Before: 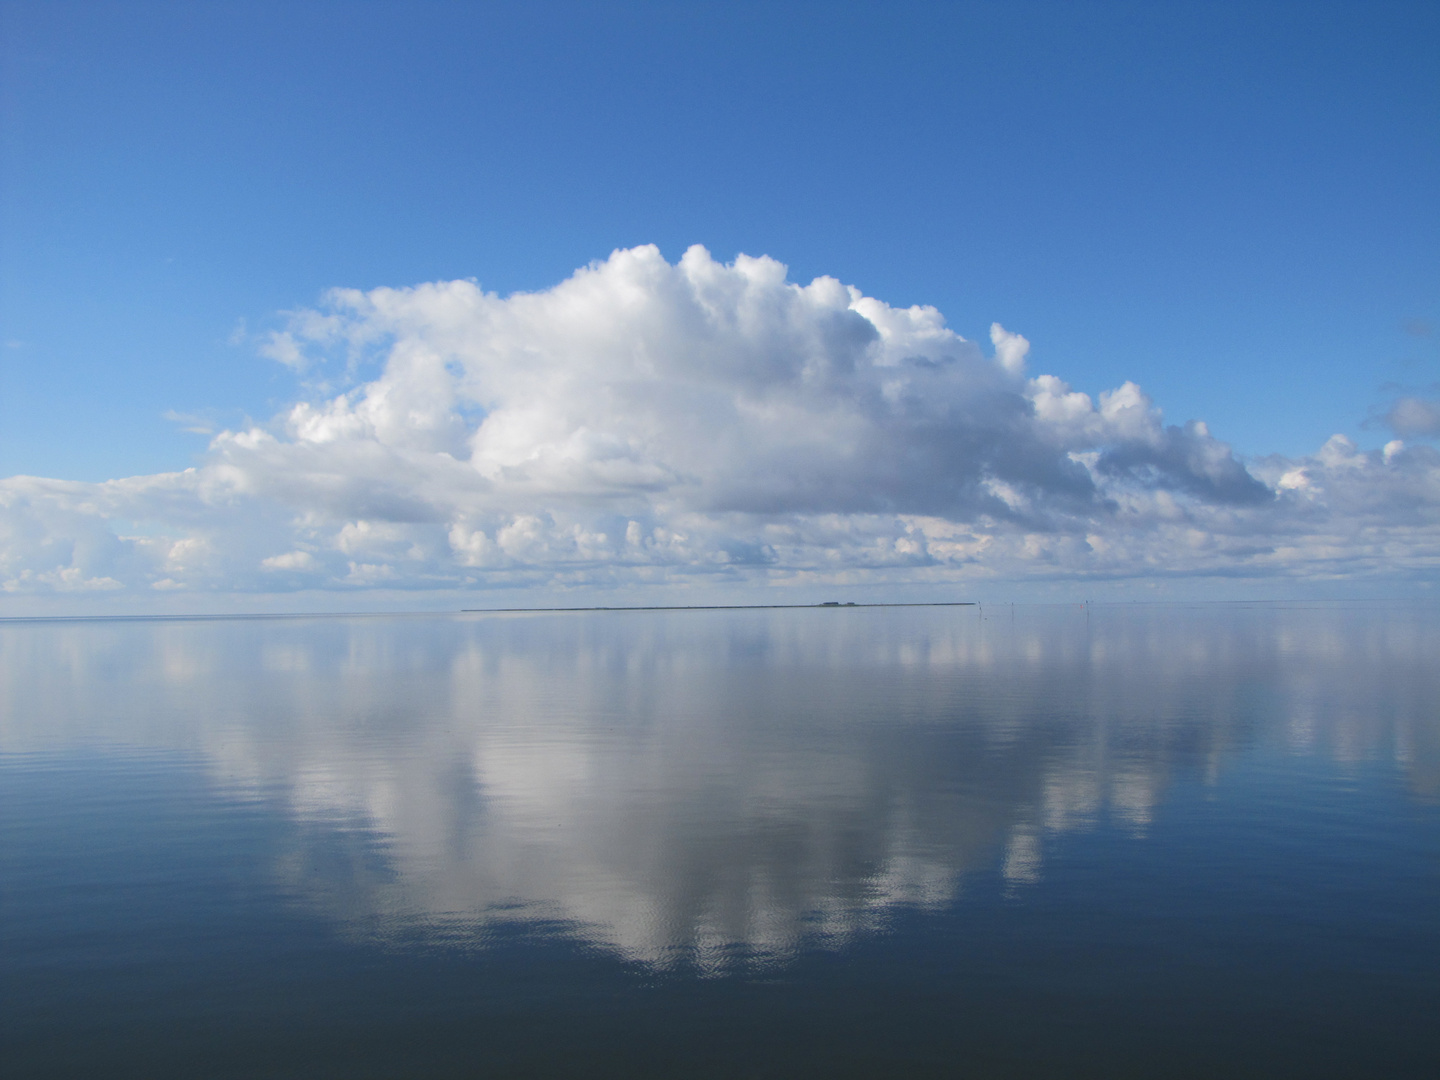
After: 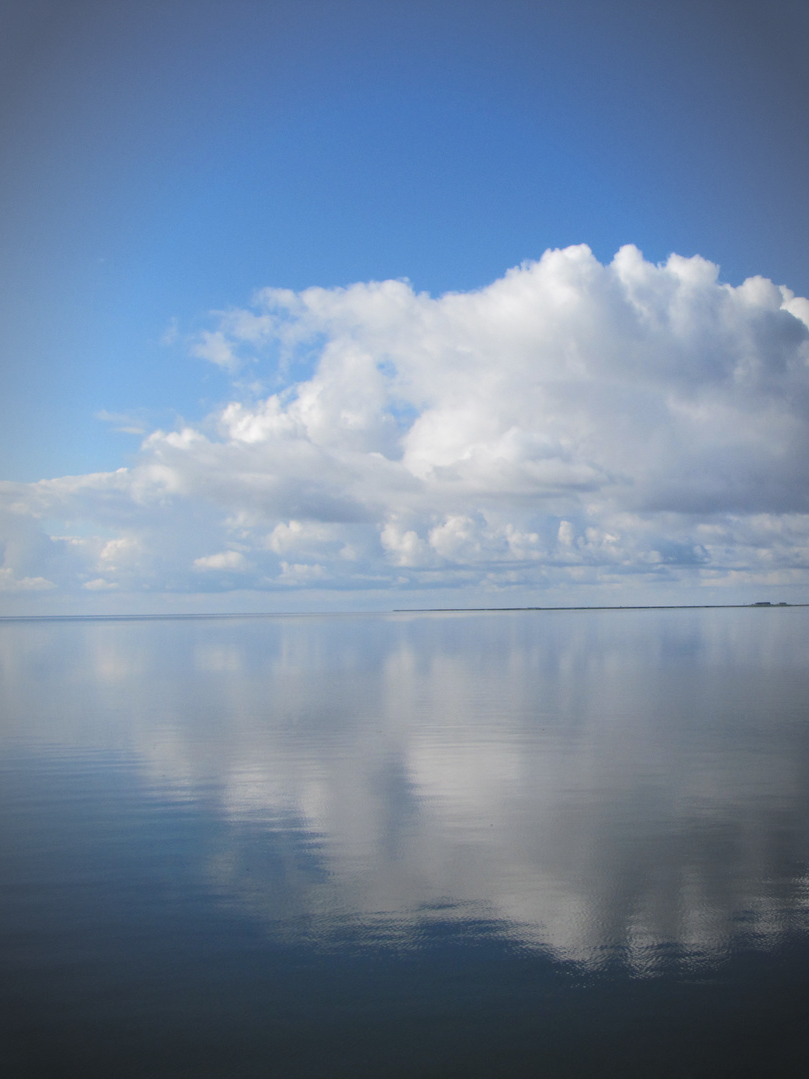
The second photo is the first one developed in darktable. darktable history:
vignetting: automatic ratio true
crop: left 4.788%, right 38.983%
